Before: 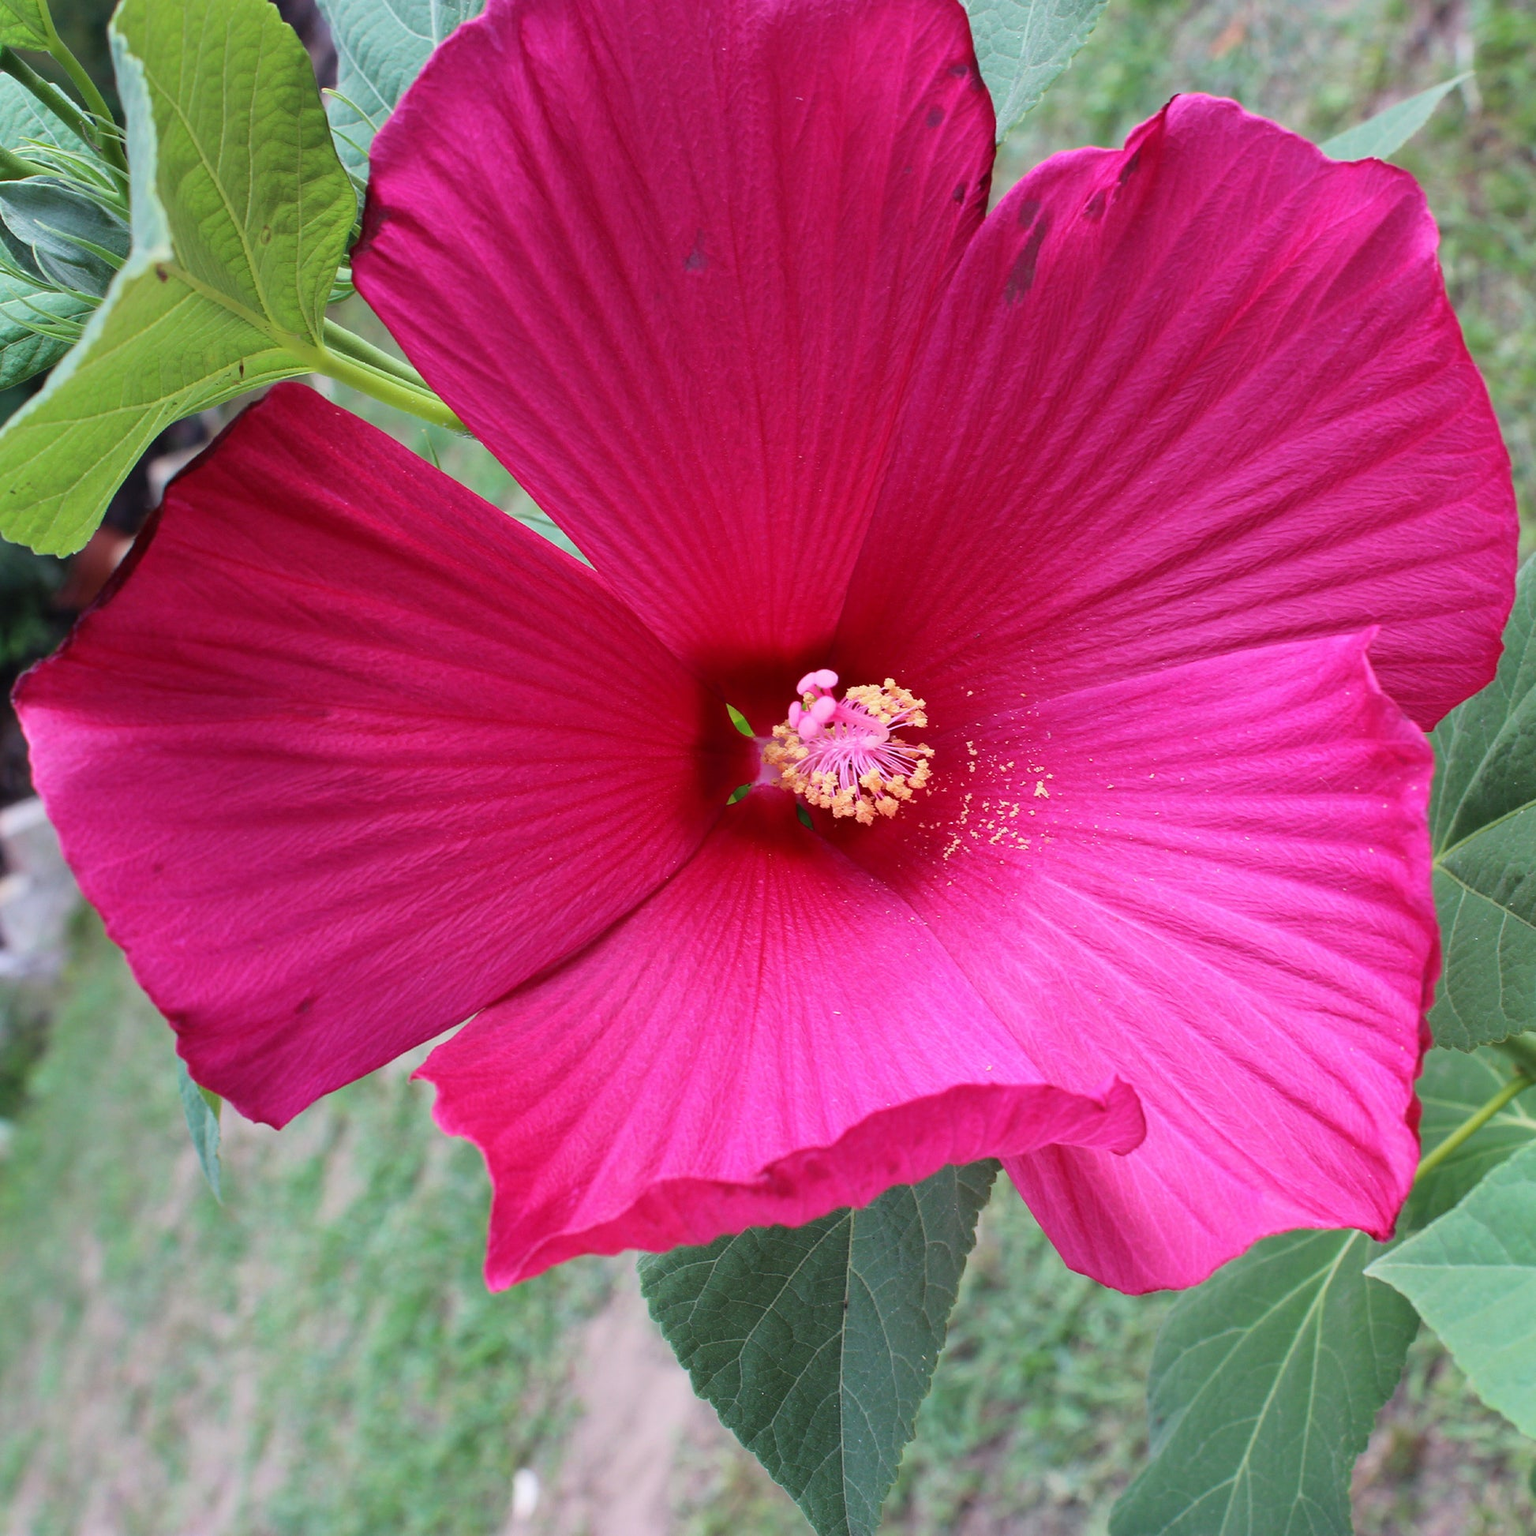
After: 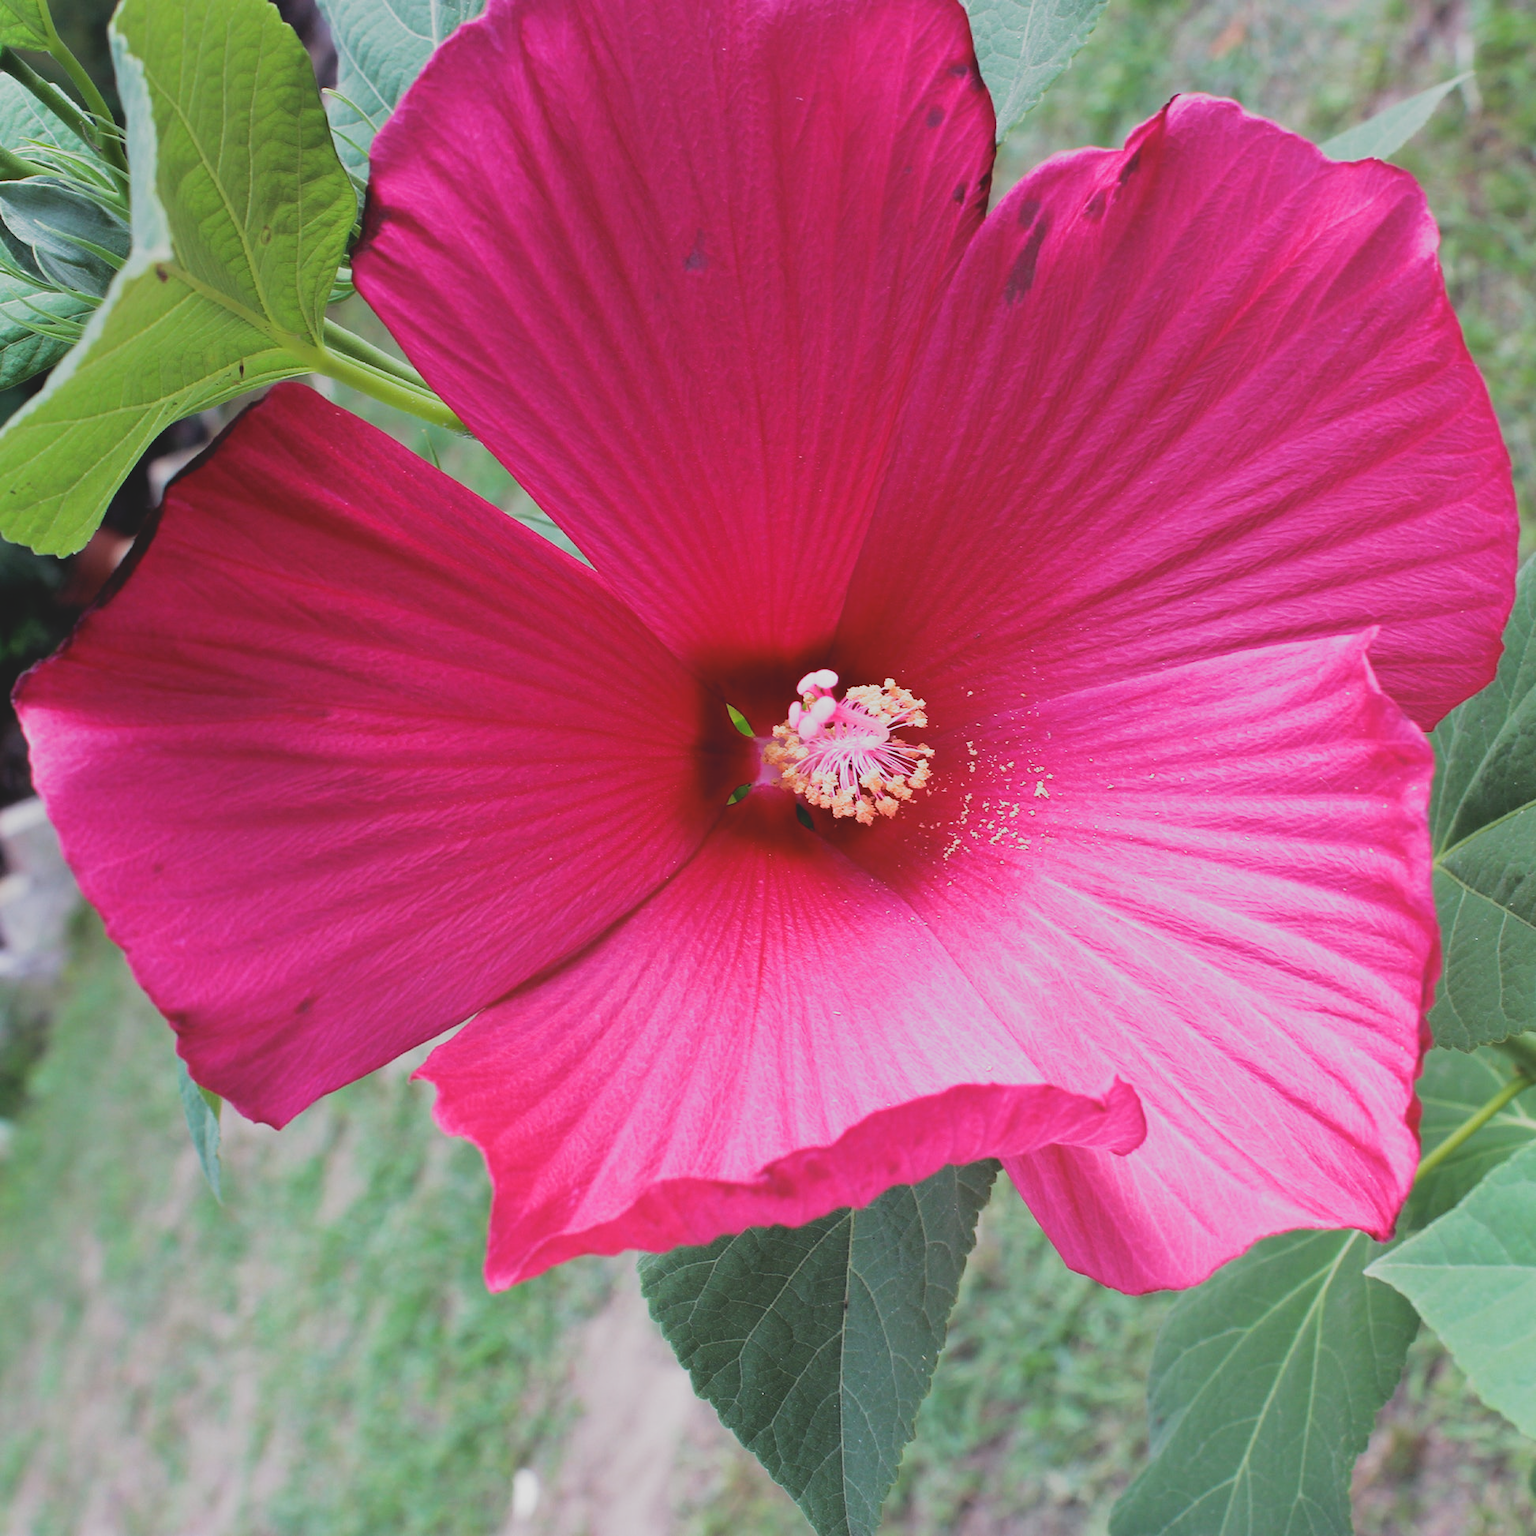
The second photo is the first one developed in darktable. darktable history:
local contrast: detail 69%
filmic rgb: black relative exposure -8.2 EV, white relative exposure 2.2 EV, threshold 3 EV, hardness 7.11, latitude 75%, contrast 1.325, highlights saturation mix -2%, shadows ↔ highlights balance 30%, preserve chrominance RGB euclidean norm, color science v5 (2021), contrast in shadows safe, contrast in highlights safe, enable highlight reconstruction true
